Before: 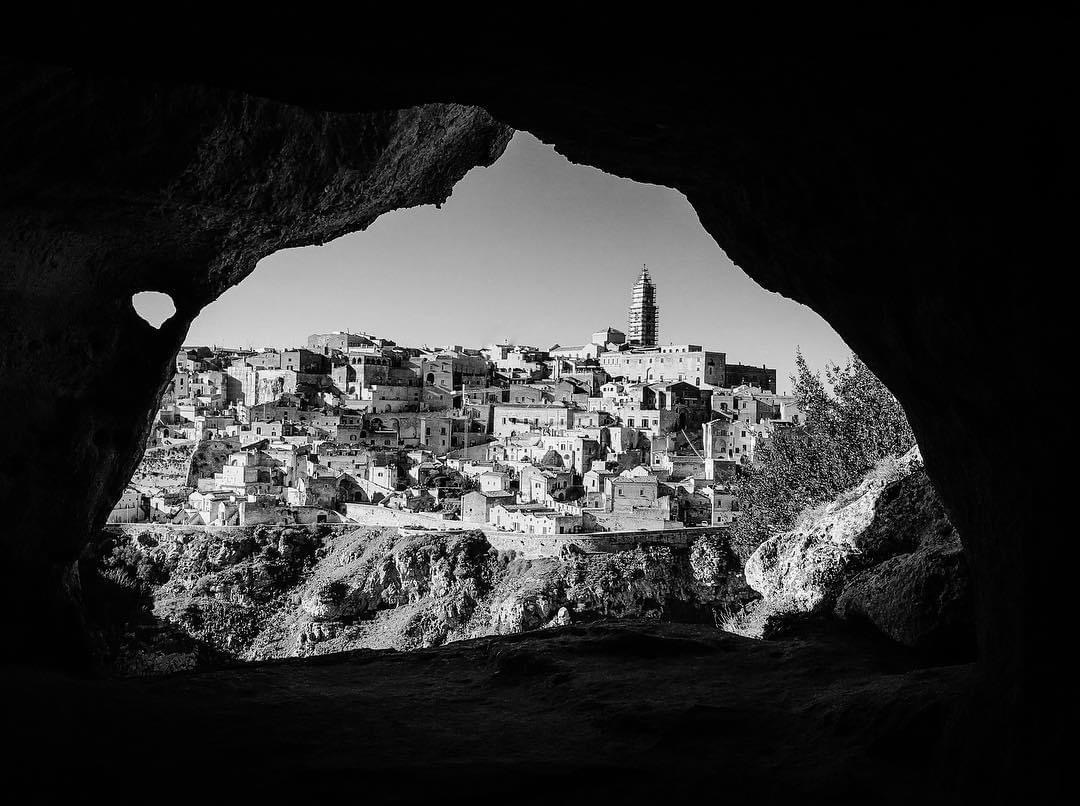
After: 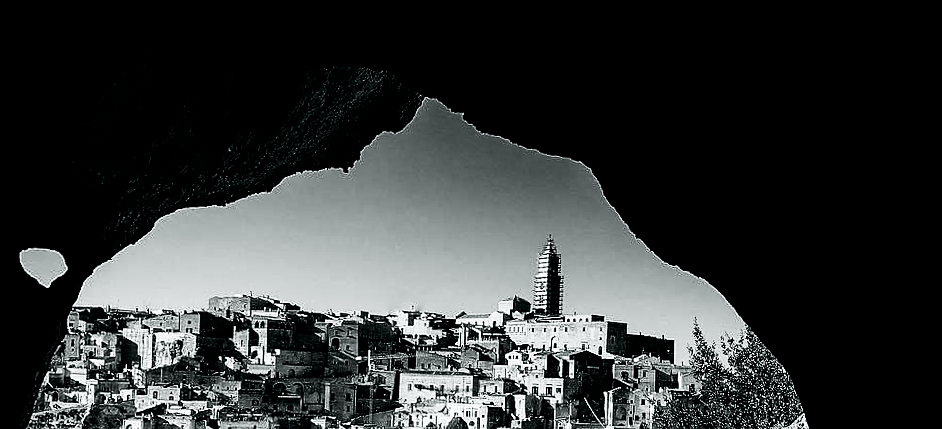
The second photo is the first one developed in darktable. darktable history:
color balance: contrast 6.48%, output saturation 113.3%
base curve: curves: ch0 [(0, 0) (0.028, 0.03) (0.121, 0.232) (0.46, 0.748) (0.859, 0.968) (1, 1)], preserve colors none
sharpen: radius 0.969, amount 0.604
crop and rotate: left 11.812%, bottom 42.776%
contrast brightness saturation: brightness -1, saturation 1
white balance: red 0.978, blue 0.999
rotate and perspective: rotation 0.679°, lens shift (horizontal) 0.136, crop left 0.009, crop right 0.991, crop top 0.078, crop bottom 0.95
